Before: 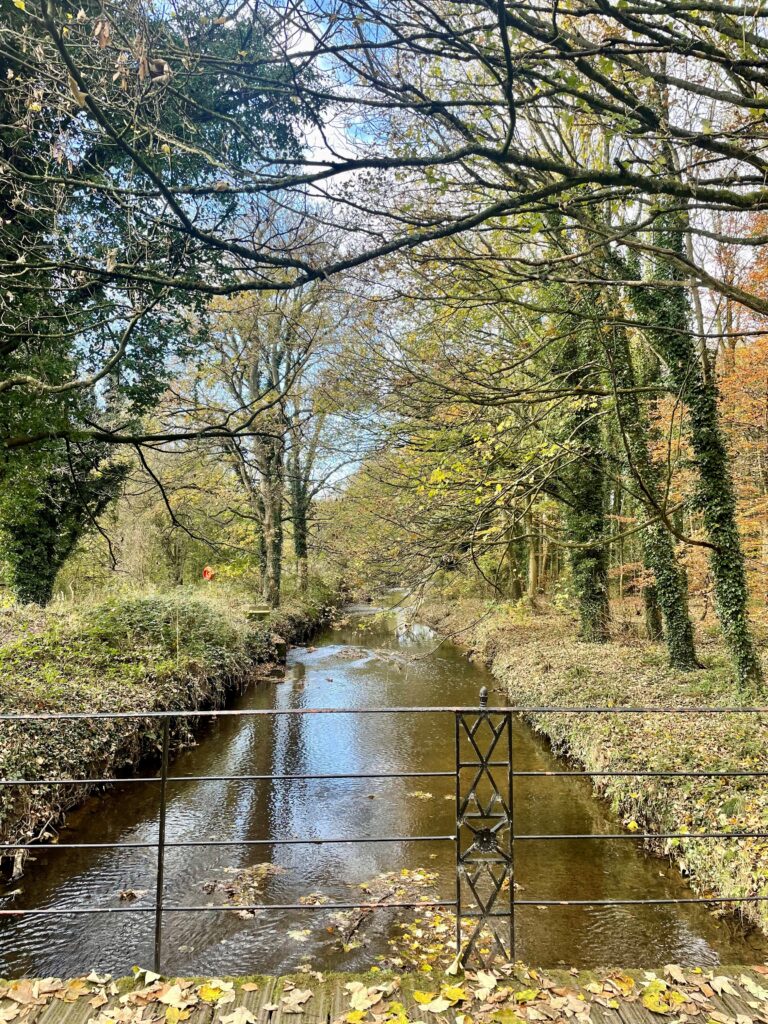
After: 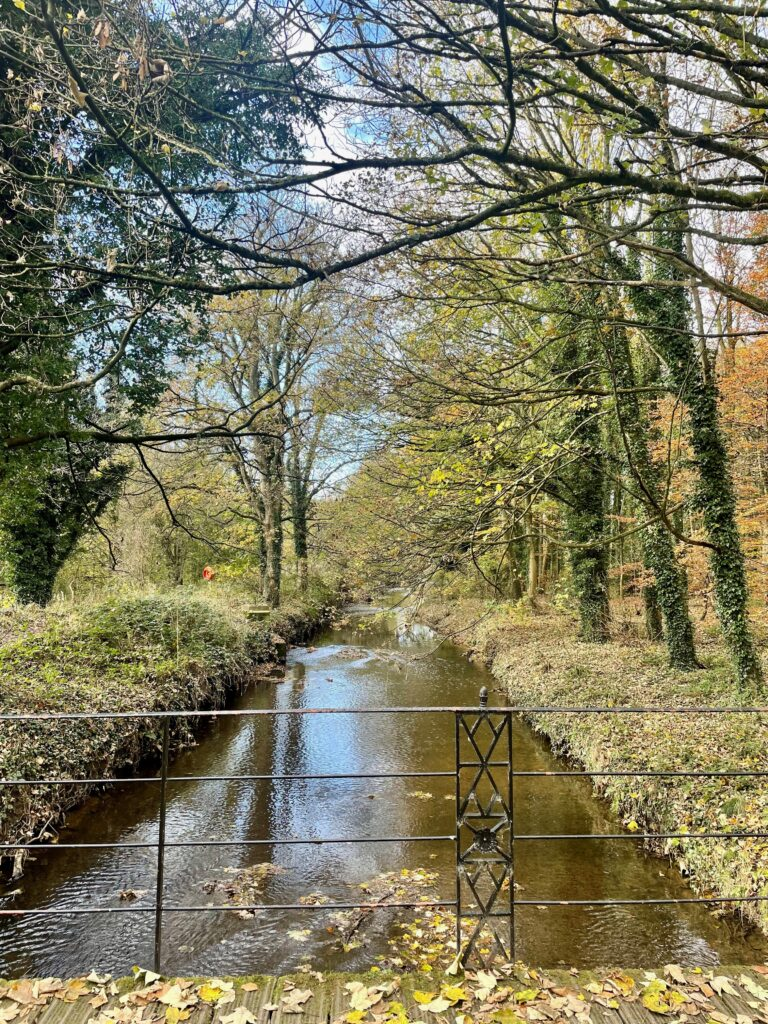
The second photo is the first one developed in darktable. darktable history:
exposure: exposure -0.049 EV, compensate exposure bias true, compensate highlight preservation false
